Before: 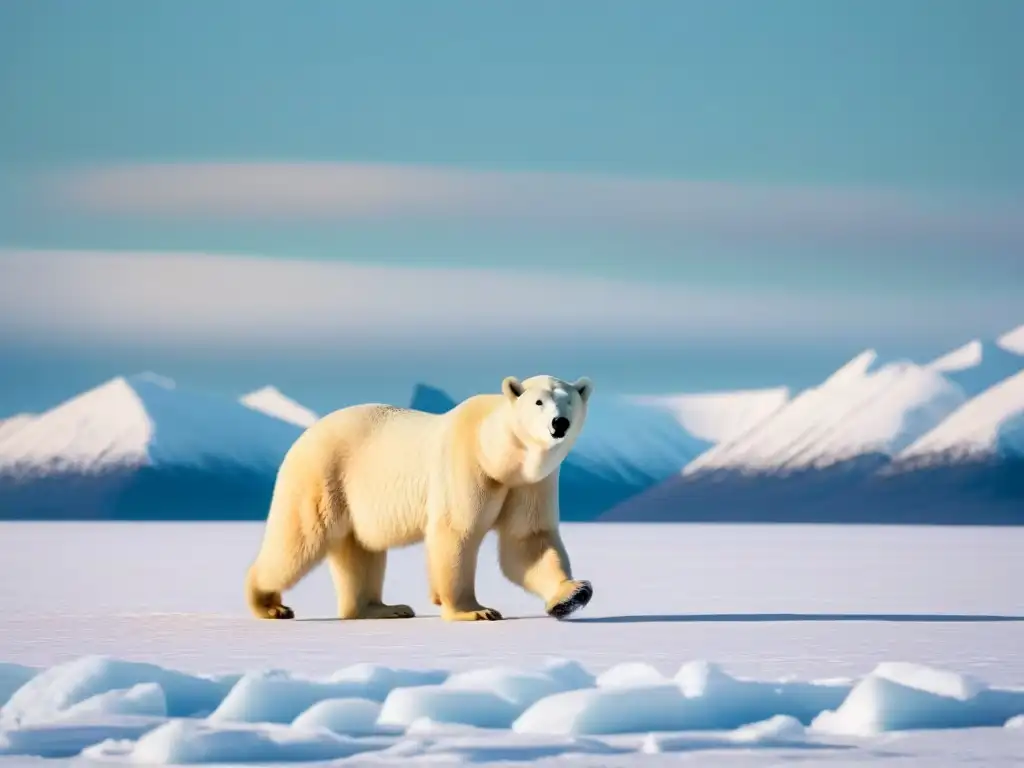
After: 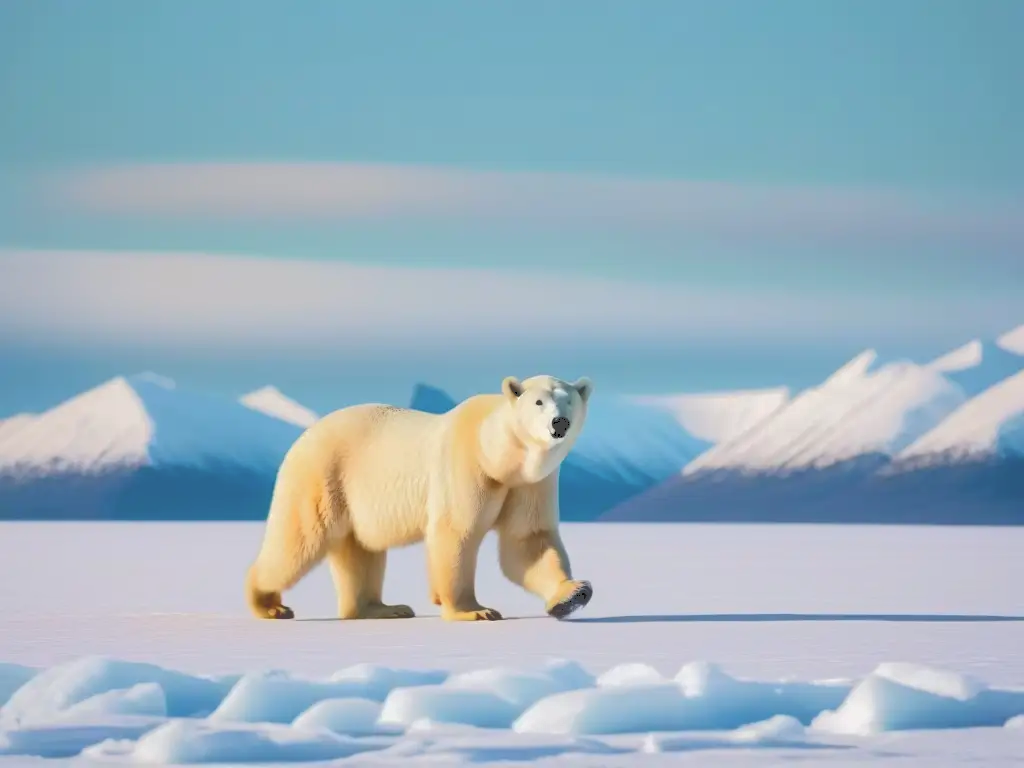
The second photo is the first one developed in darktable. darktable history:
tone curve: curves: ch0 [(0, 0) (0.003, 0.277) (0.011, 0.277) (0.025, 0.279) (0.044, 0.282) (0.069, 0.286) (0.1, 0.289) (0.136, 0.294) (0.177, 0.318) (0.224, 0.345) (0.277, 0.379) (0.335, 0.425) (0.399, 0.481) (0.468, 0.542) (0.543, 0.594) (0.623, 0.662) (0.709, 0.731) (0.801, 0.792) (0.898, 0.851) (1, 1)], color space Lab, independent channels, preserve colors none
